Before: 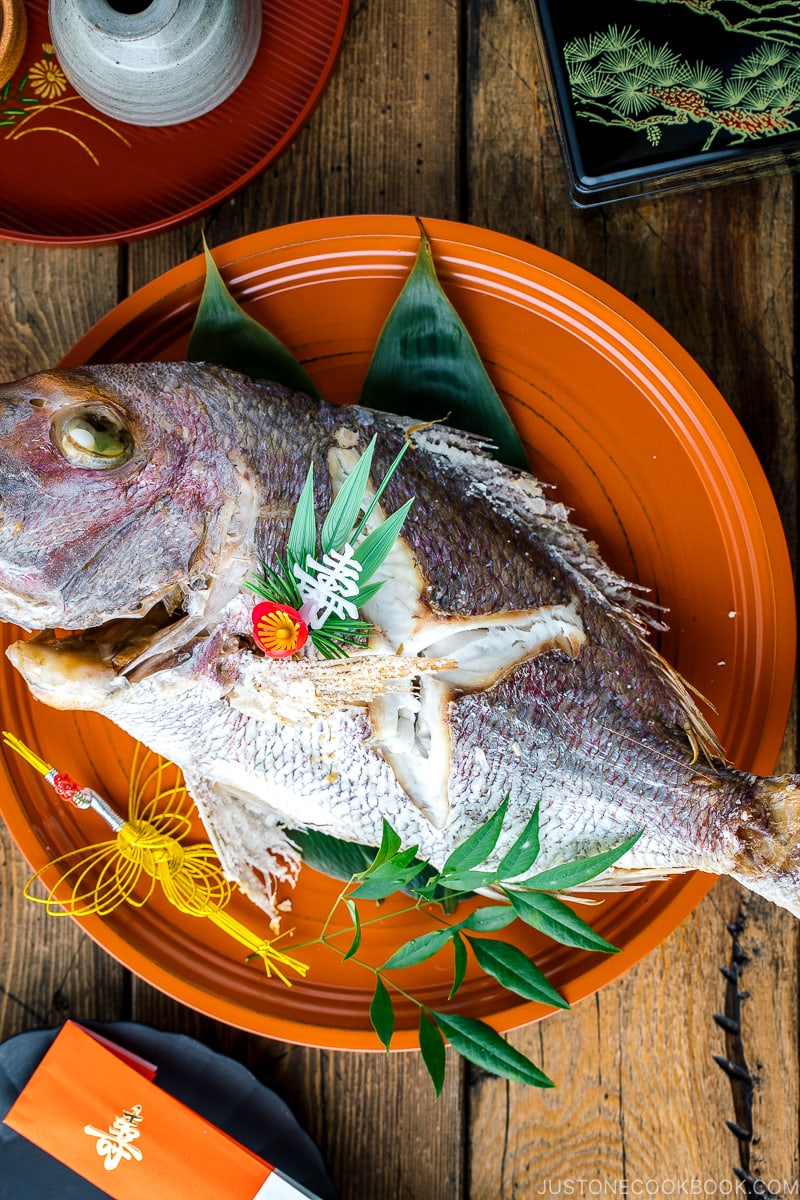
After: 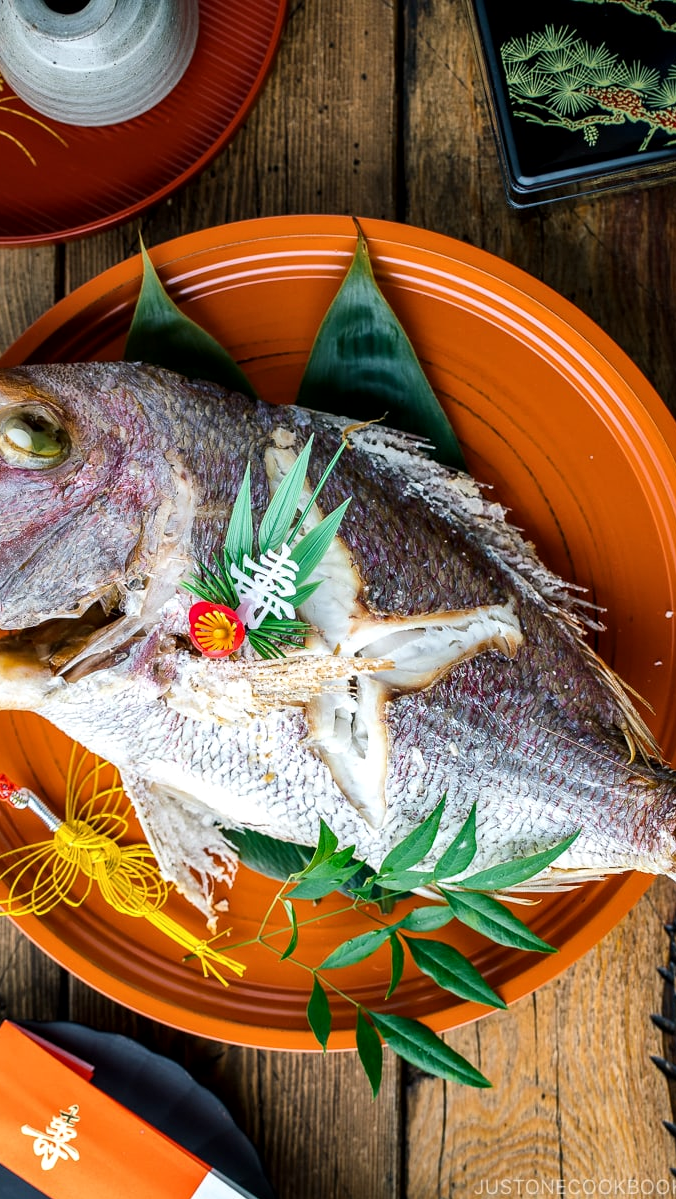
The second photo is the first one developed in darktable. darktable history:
local contrast: mode bilateral grid, contrast 21, coarseness 49, detail 119%, midtone range 0.2
crop: left 8%, right 7.496%
